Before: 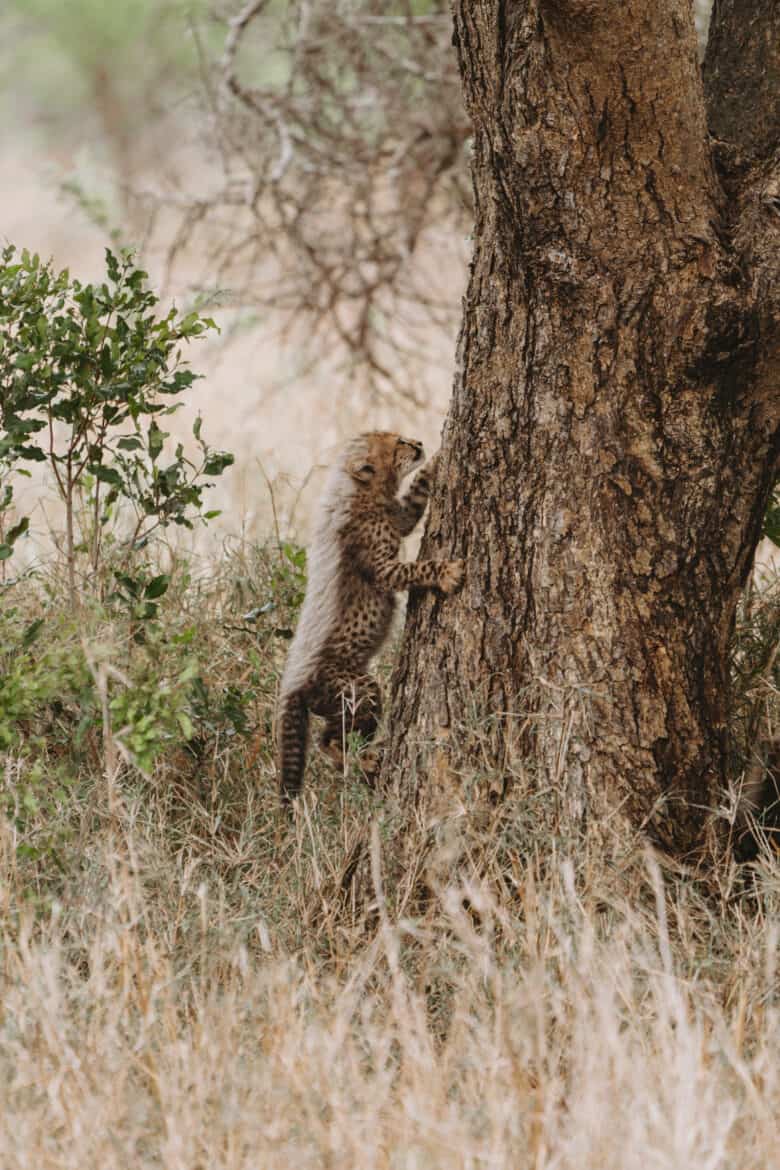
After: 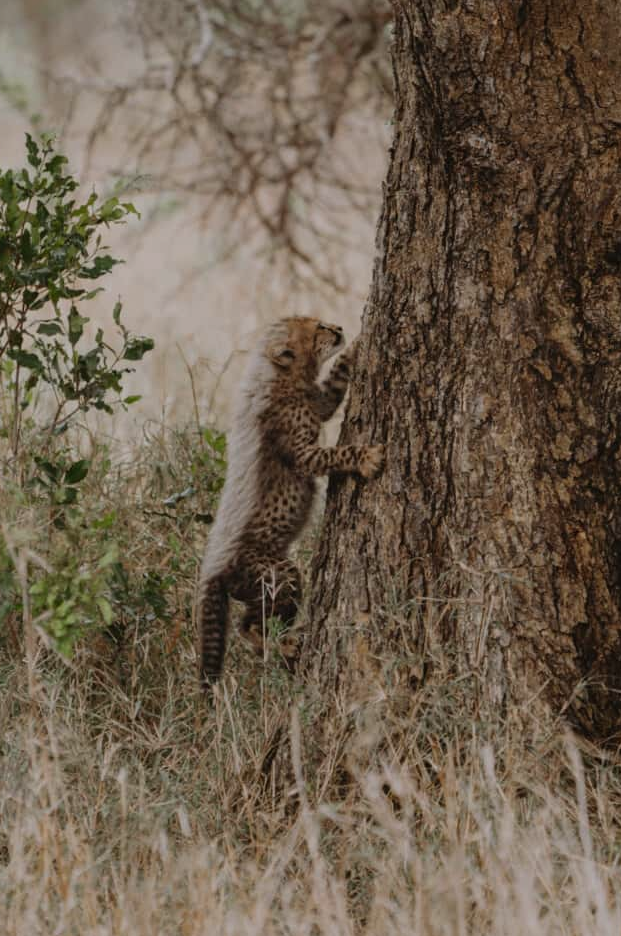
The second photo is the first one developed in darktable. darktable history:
crop and rotate: left 10.303%, top 9.836%, right 9.988%, bottom 10.13%
exposure: black level correction 0, exposure -0.718 EV, compensate exposure bias true, compensate highlight preservation false
